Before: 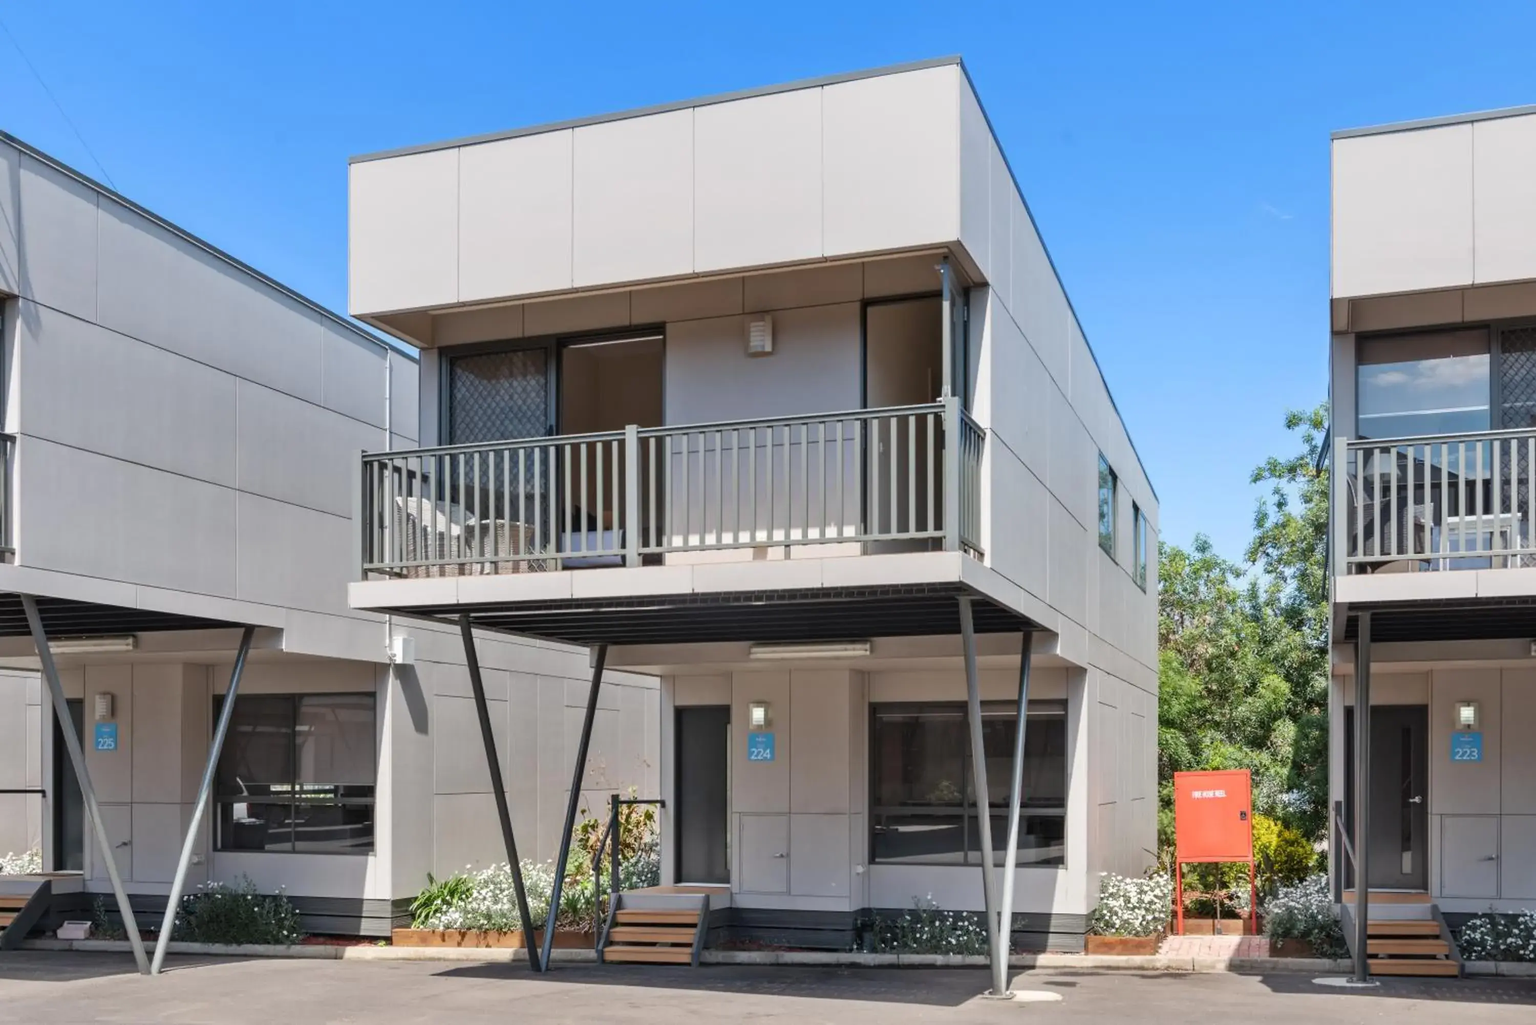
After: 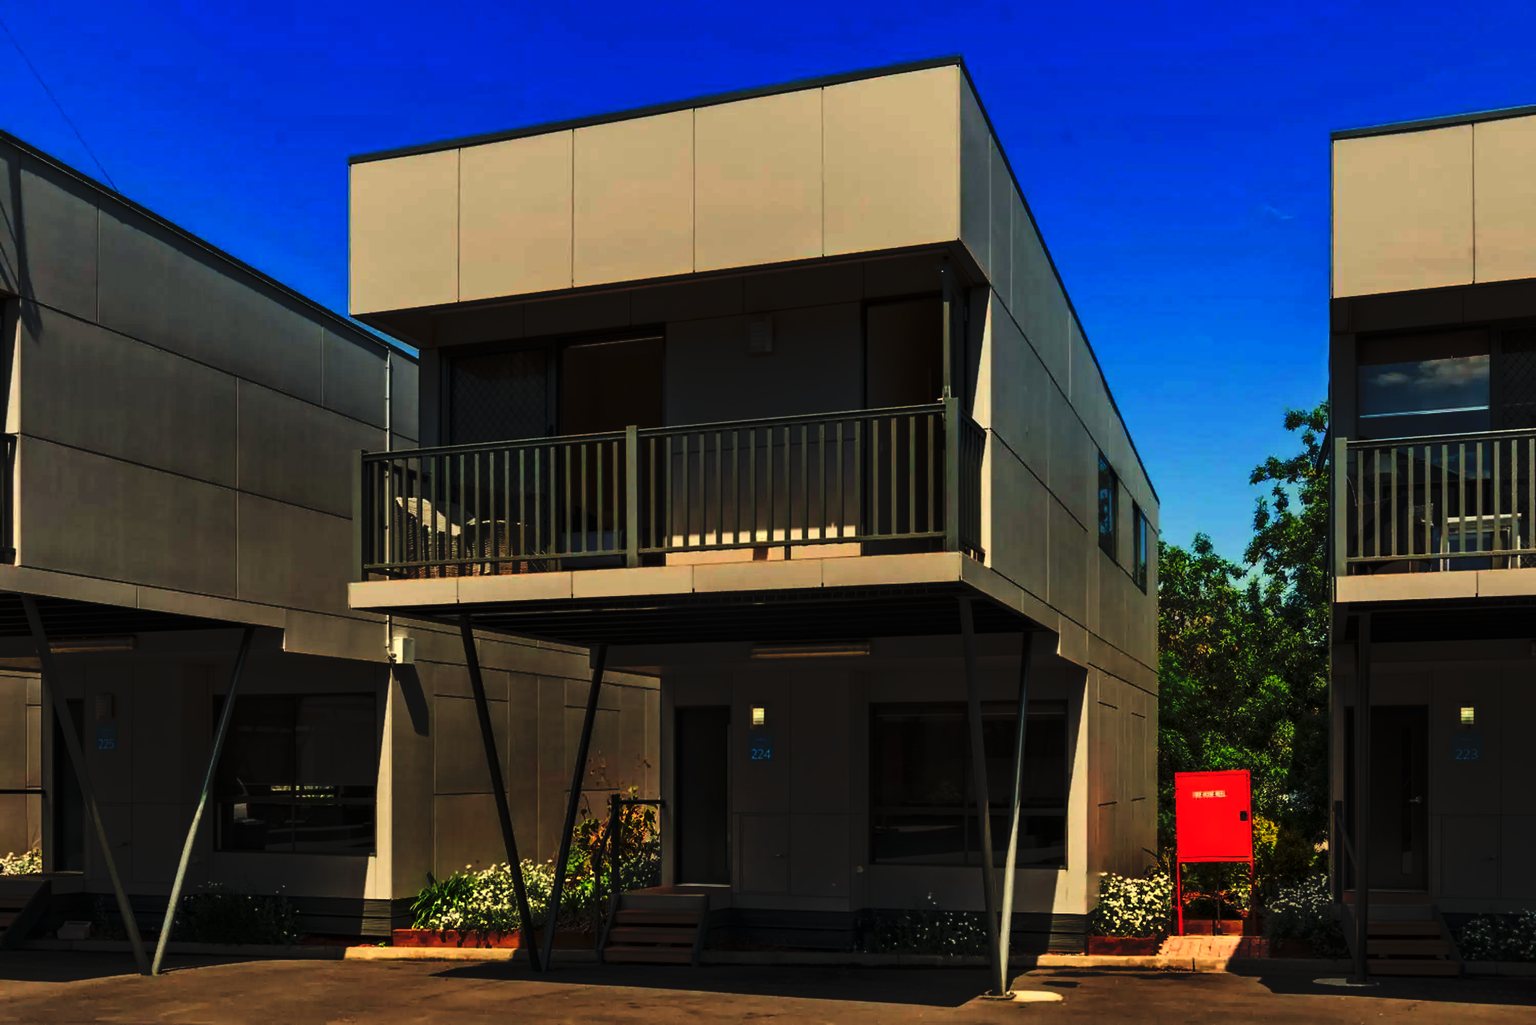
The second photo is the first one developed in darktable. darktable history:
tone curve: curves: ch0 [(0, 0) (0.003, 0.032) (0.53, 0.368) (0.901, 0.866) (1, 1)]
contrast brightness saturation: contrast 0.15, brightness -0.01, saturation 0.1
base curve: curves: ch0 [(0, 0) (0.472, 0.455) (1, 1)]
white balance: red 1.029, blue 0.92
